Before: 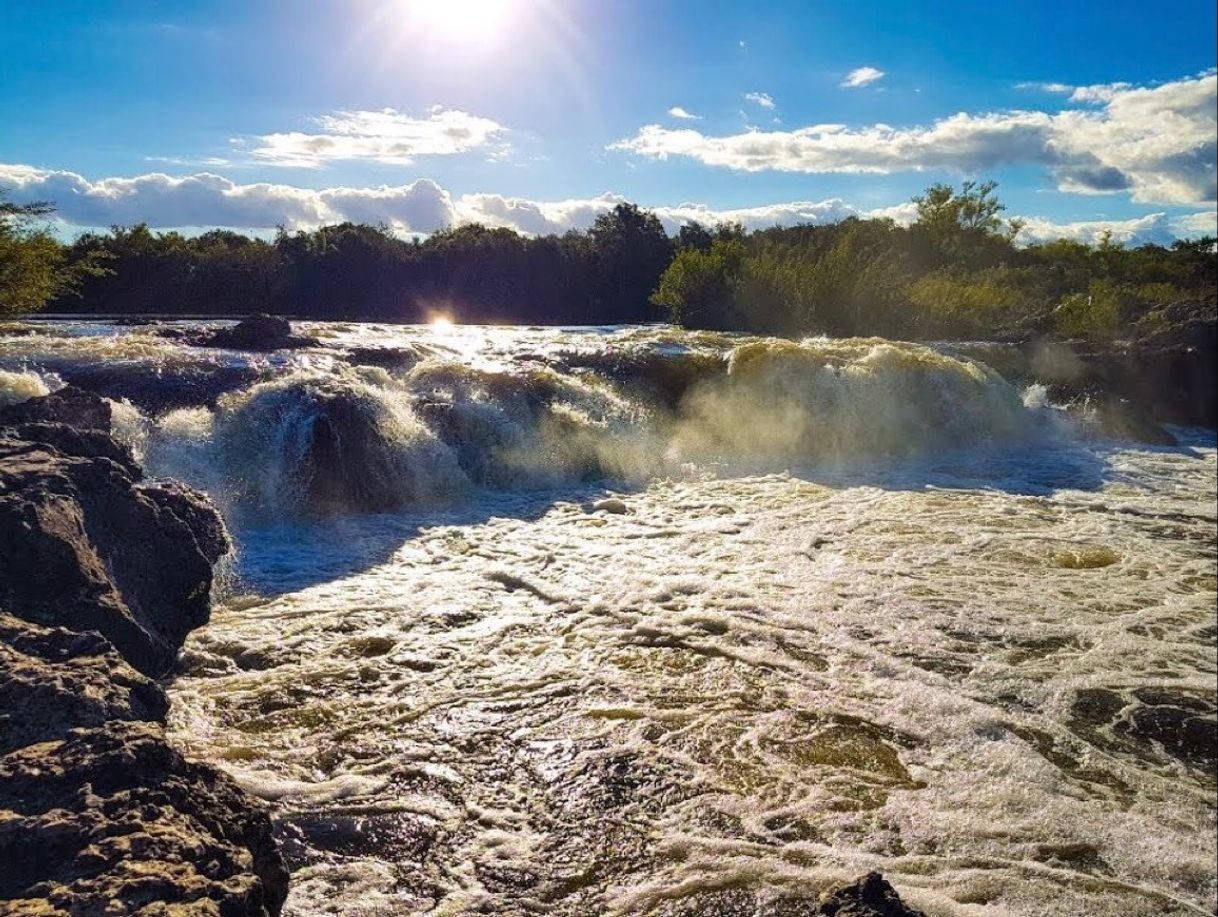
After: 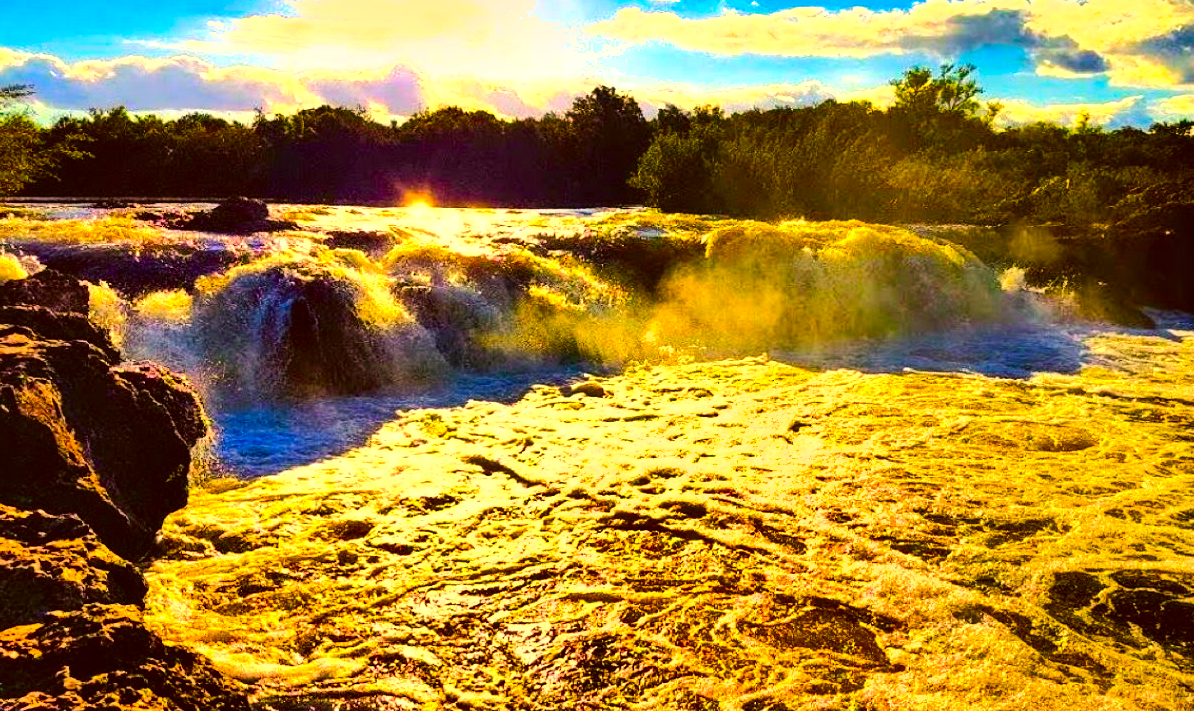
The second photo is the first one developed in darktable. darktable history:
tone curve: curves: ch0 [(0, 0) (0.003, 0.005) (0.011, 0.011) (0.025, 0.022) (0.044, 0.035) (0.069, 0.051) (0.1, 0.073) (0.136, 0.106) (0.177, 0.147) (0.224, 0.195) (0.277, 0.253) (0.335, 0.315) (0.399, 0.388) (0.468, 0.488) (0.543, 0.586) (0.623, 0.685) (0.709, 0.764) (0.801, 0.838) (0.898, 0.908) (1, 1)], color space Lab, independent channels, preserve colors none
color correction: highlights a* 10.78, highlights b* 30.09, shadows a* 2.88, shadows b* 17.53, saturation 1.73
shadows and highlights: white point adjustment -3.62, highlights -63.81, soften with gaussian
color balance rgb: power › hue 74.62°, perceptual saturation grading › global saturation 41.069%, global vibrance 20%
crop and rotate: left 1.808%, top 12.875%, right 0.147%, bottom 9.565%
tone equalizer: -8 EV -1.12 EV, -7 EV -1.01 EV, -6 EV -0.856 EV, -5 EV -0.6 EV, -3 EV 0.596 EV, -2 EV 0.849 EV, -1 EV 1 EV, +0 EV 1.06 EV, mask exposure compensation -0.514 EV
